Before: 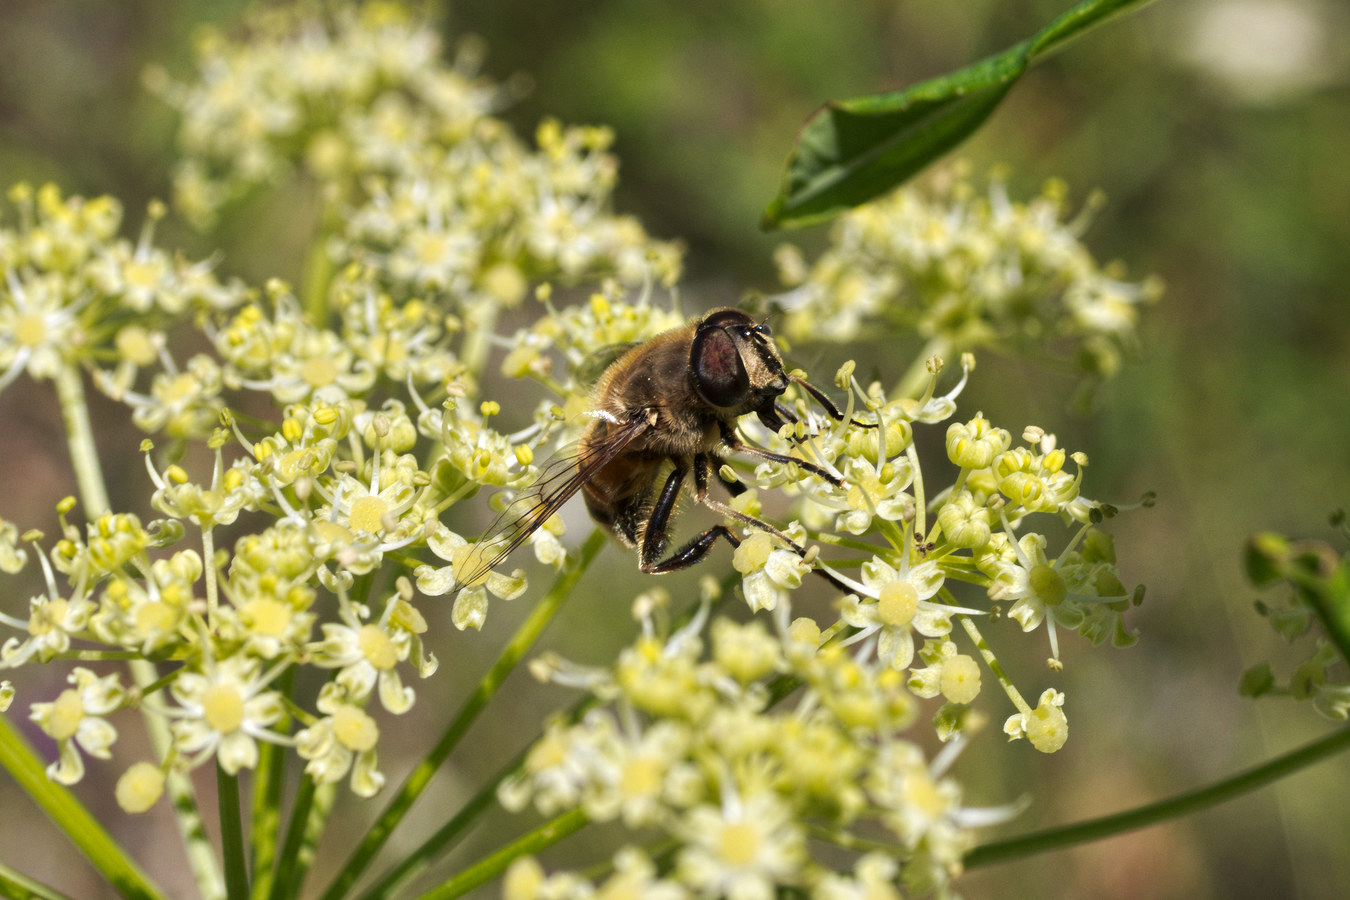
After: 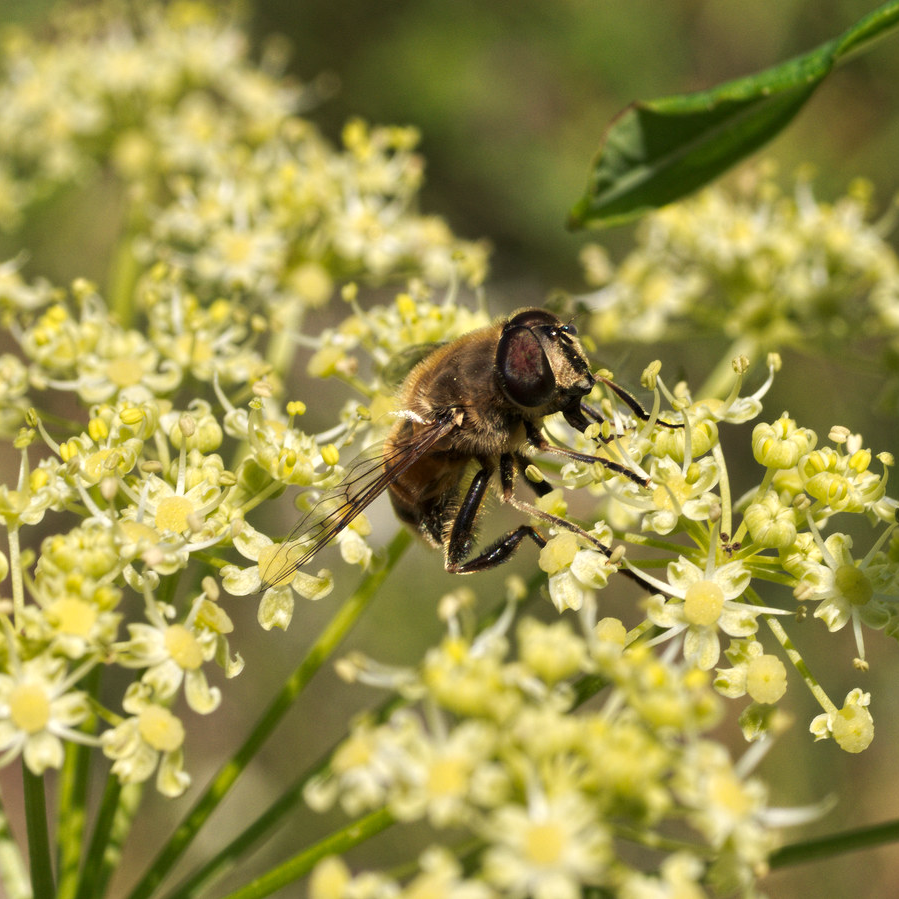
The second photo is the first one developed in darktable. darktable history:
crop and rotate: left 14.385%, right 18.948%
white balance: red 1.029, blue 0.92
